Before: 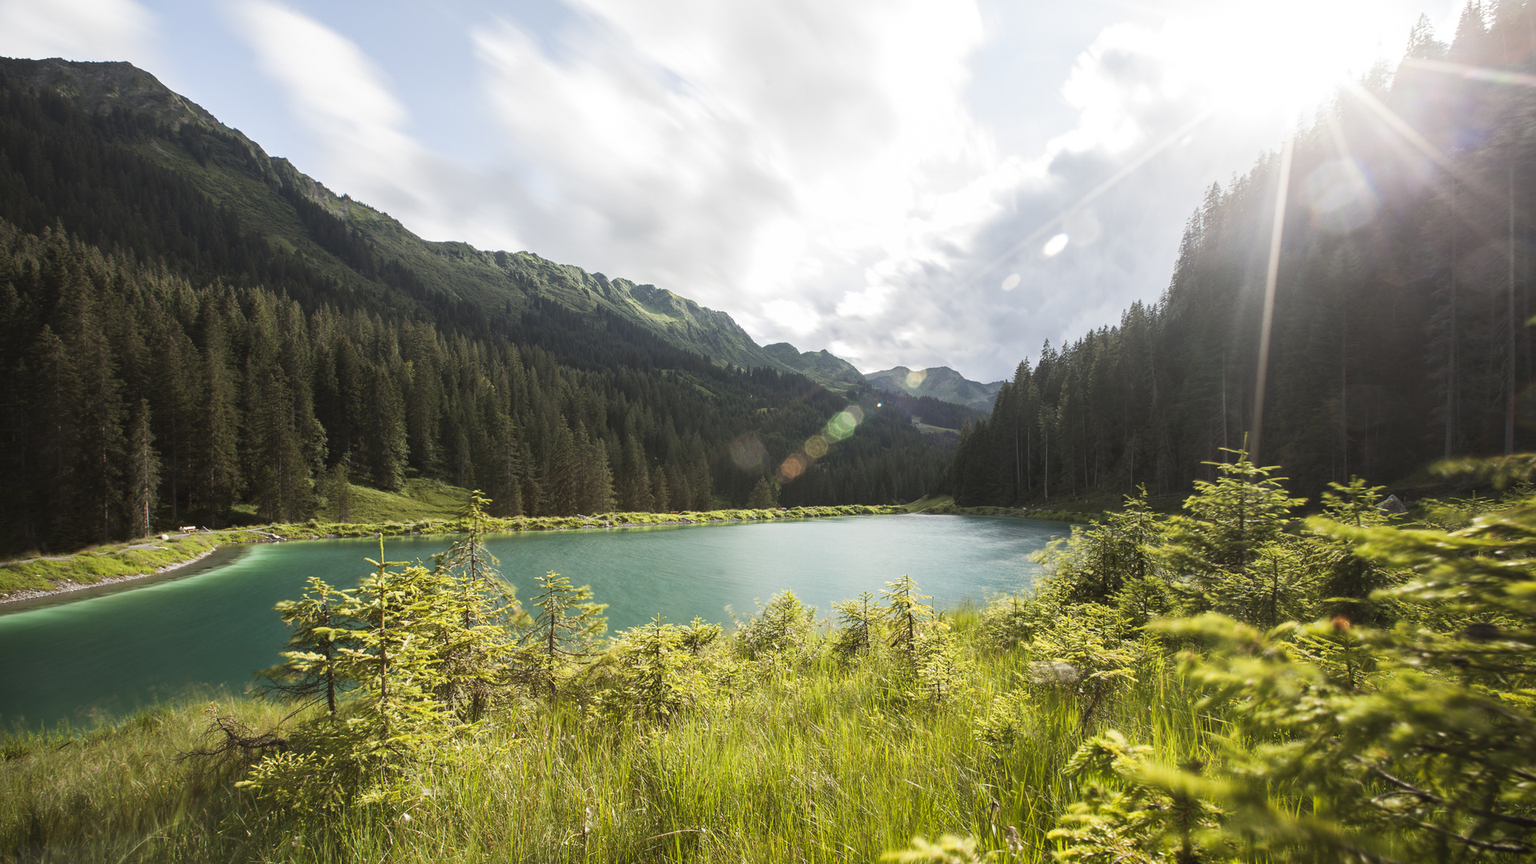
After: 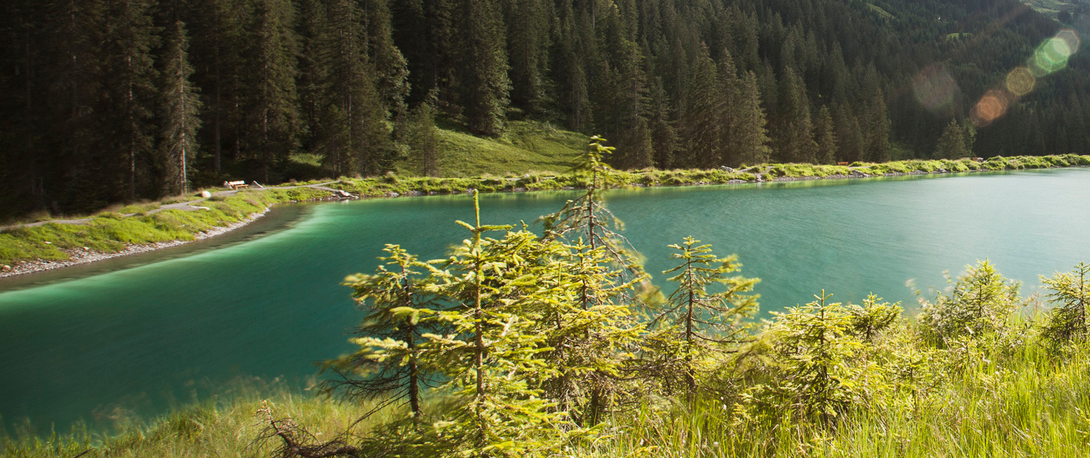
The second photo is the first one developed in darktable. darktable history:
crop: top 44.193%, right 43.221%, bottom 13.33%
